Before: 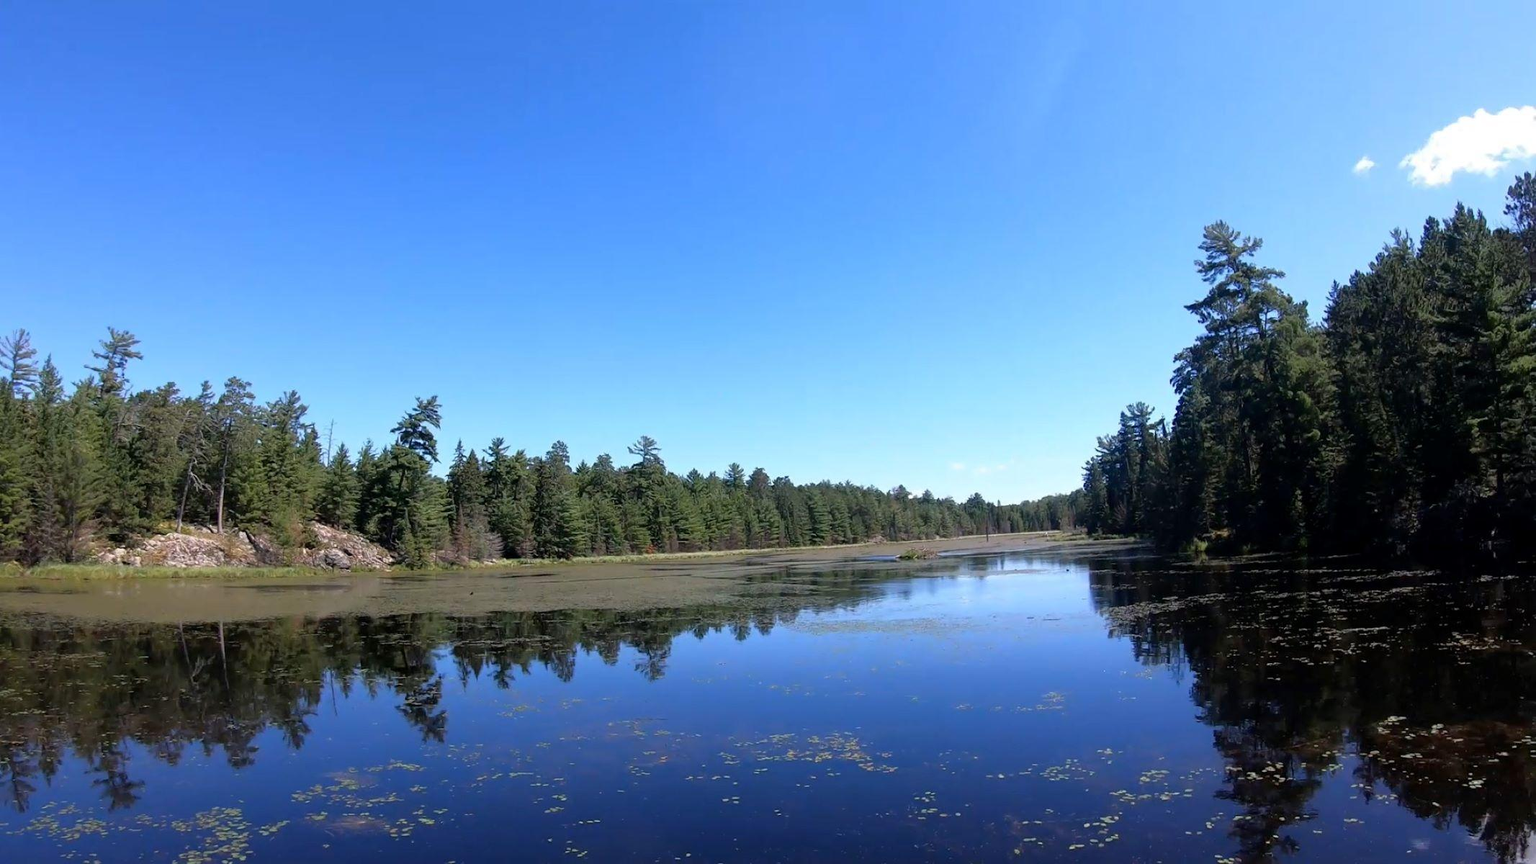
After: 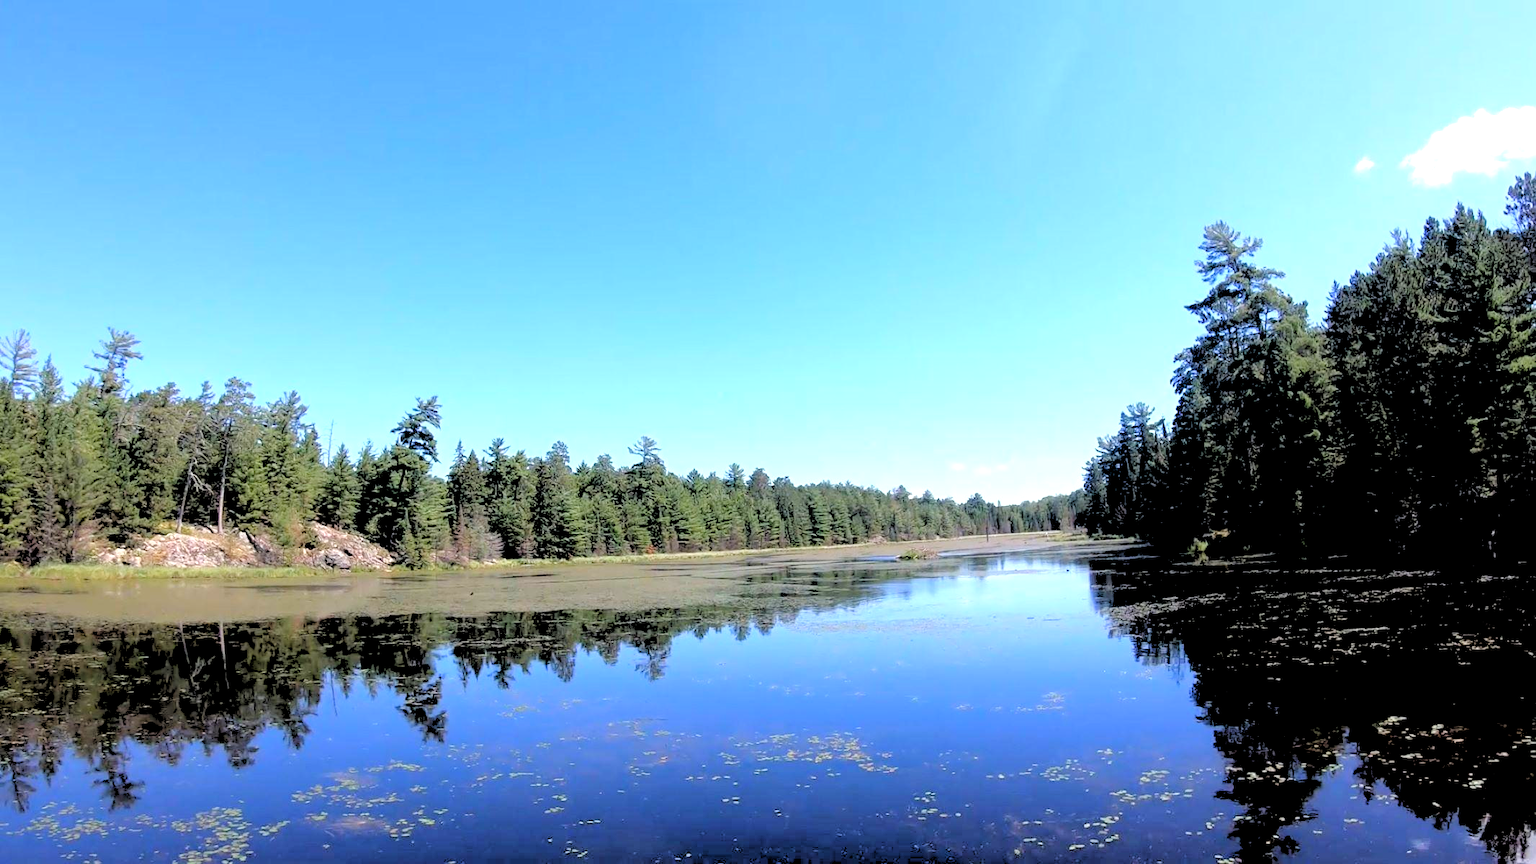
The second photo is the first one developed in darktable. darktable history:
rgb levels: levels [[0.027, 0.429, 0.996], [0, 0.5, 1], [0, 0.5, 1]]
exposure: exposure 0.6 EV, compensate highlight preservation false
